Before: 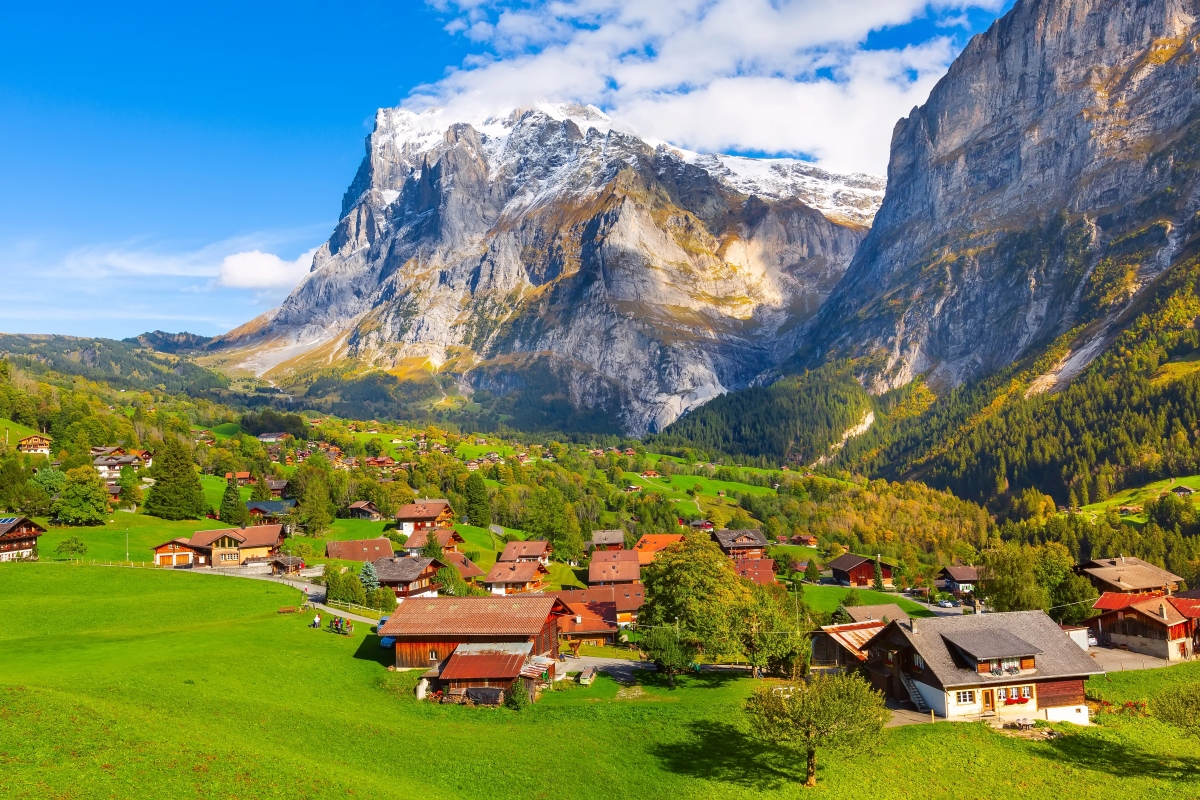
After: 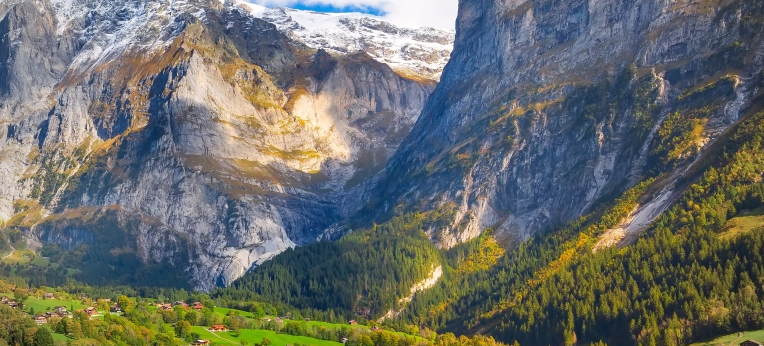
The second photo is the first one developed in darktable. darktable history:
crop: left 36.005%, top 18.293%, right 0.31%, bottom 38.444%
vignetting: on, module defaults
